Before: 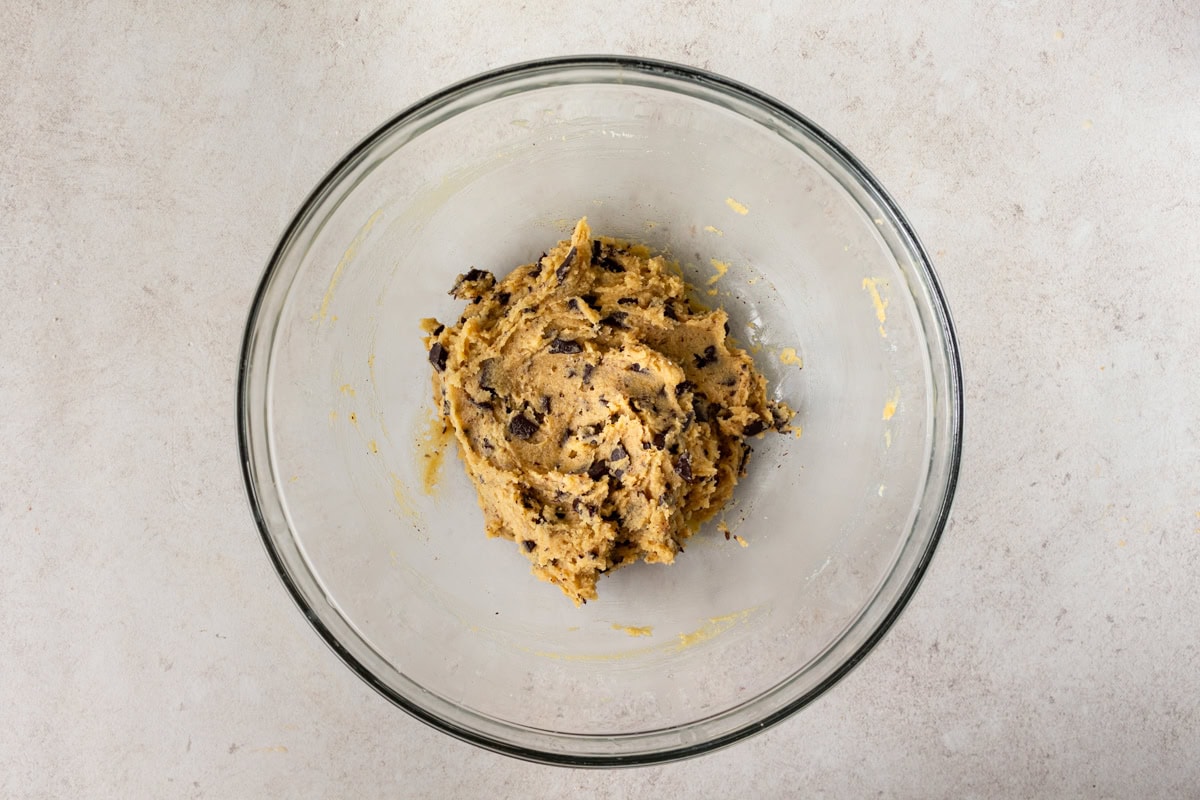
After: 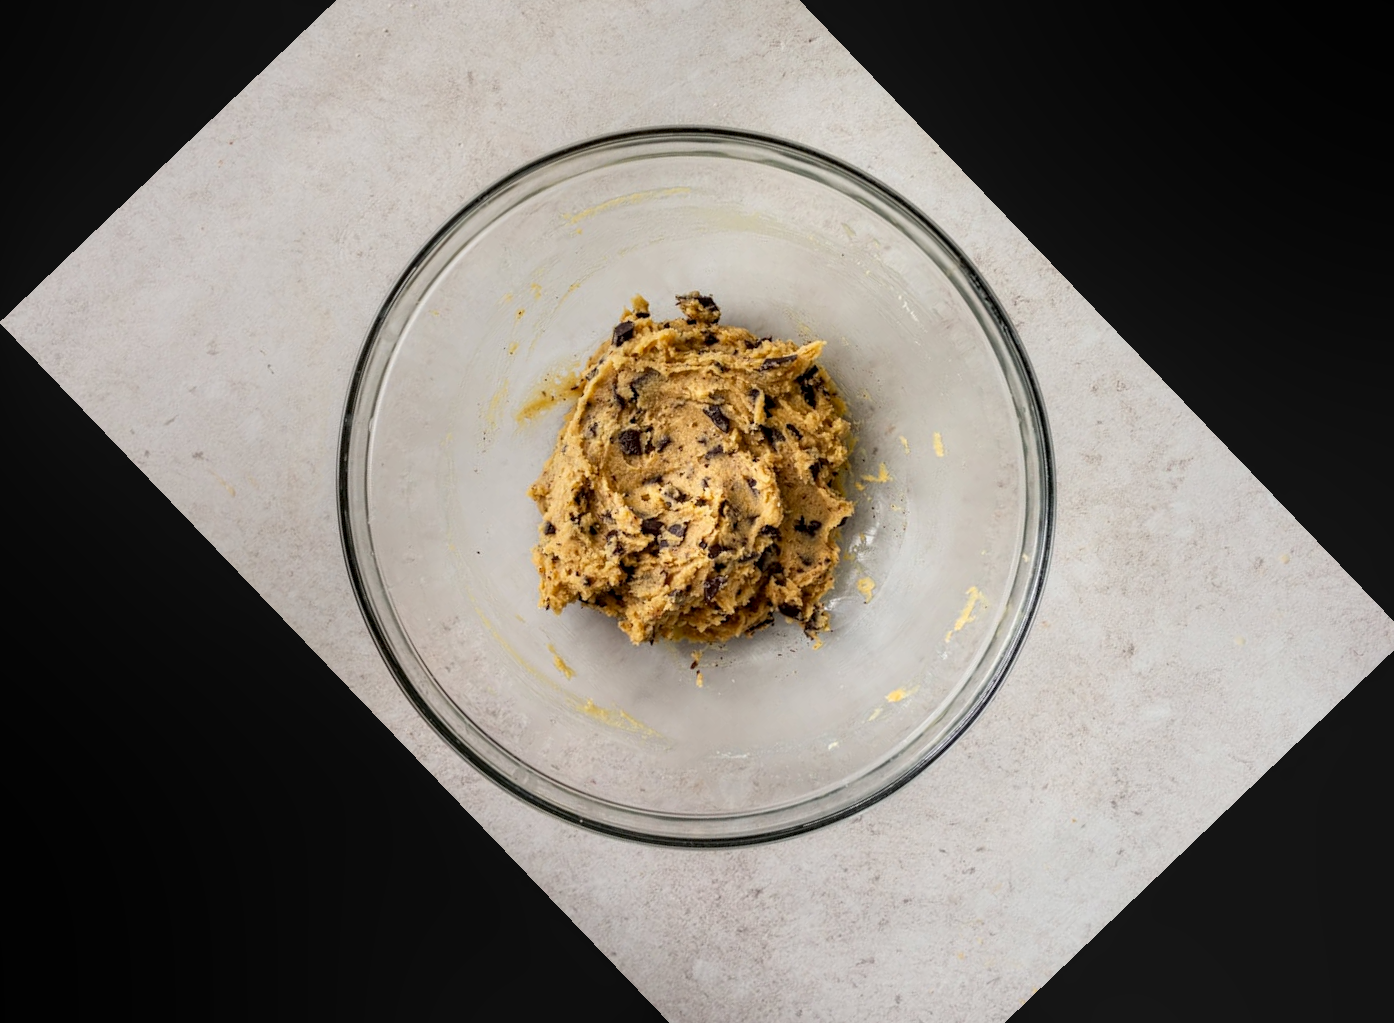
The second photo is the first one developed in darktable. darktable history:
crop and rotate: angle -46.26°, top 16.234%, right 0.912%, bottom 11.704%
local contrast: on, module defaults
